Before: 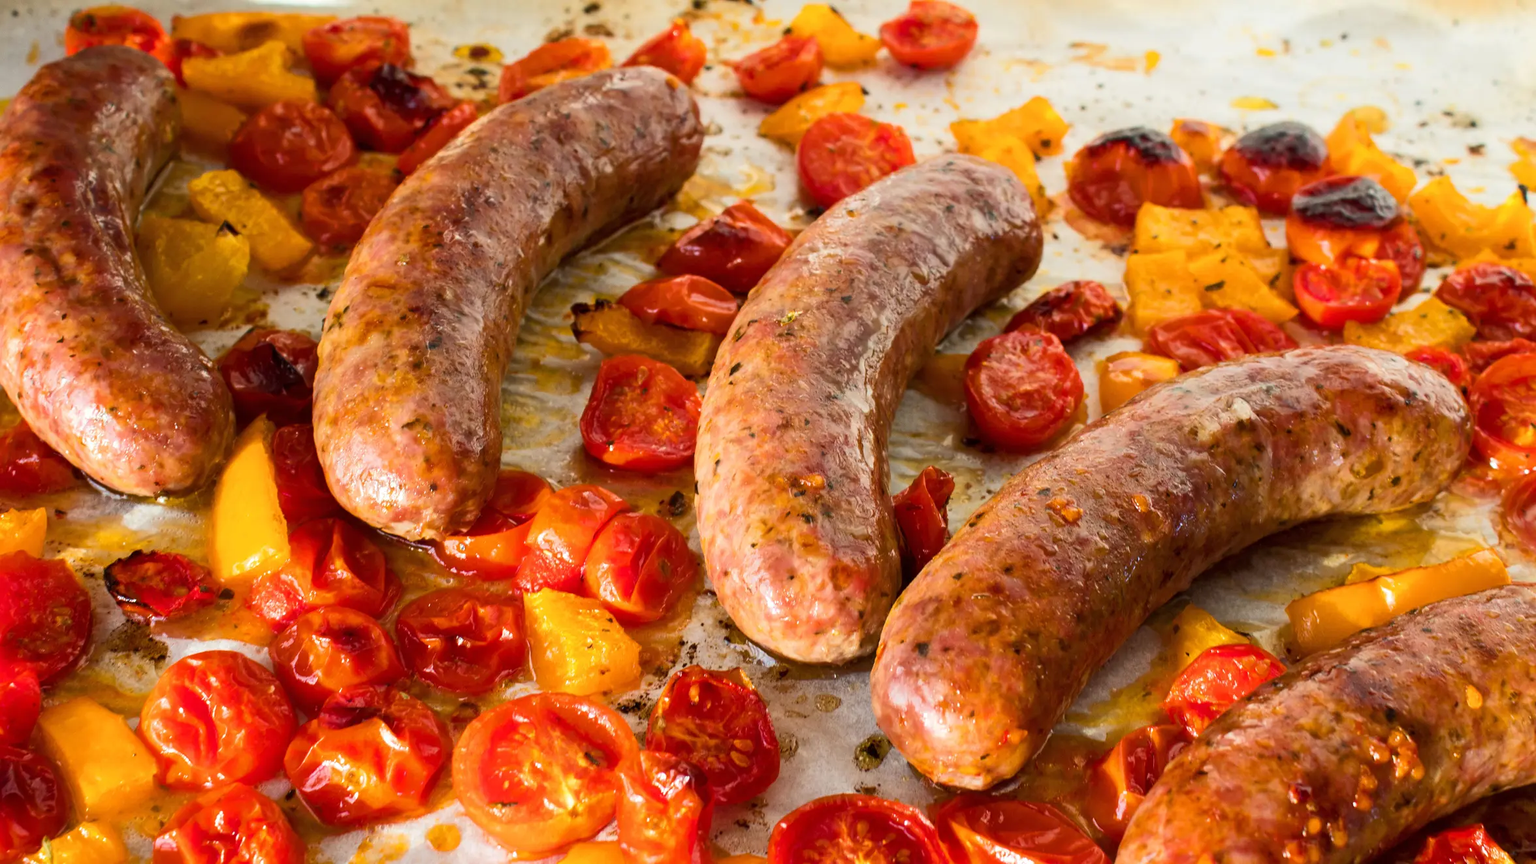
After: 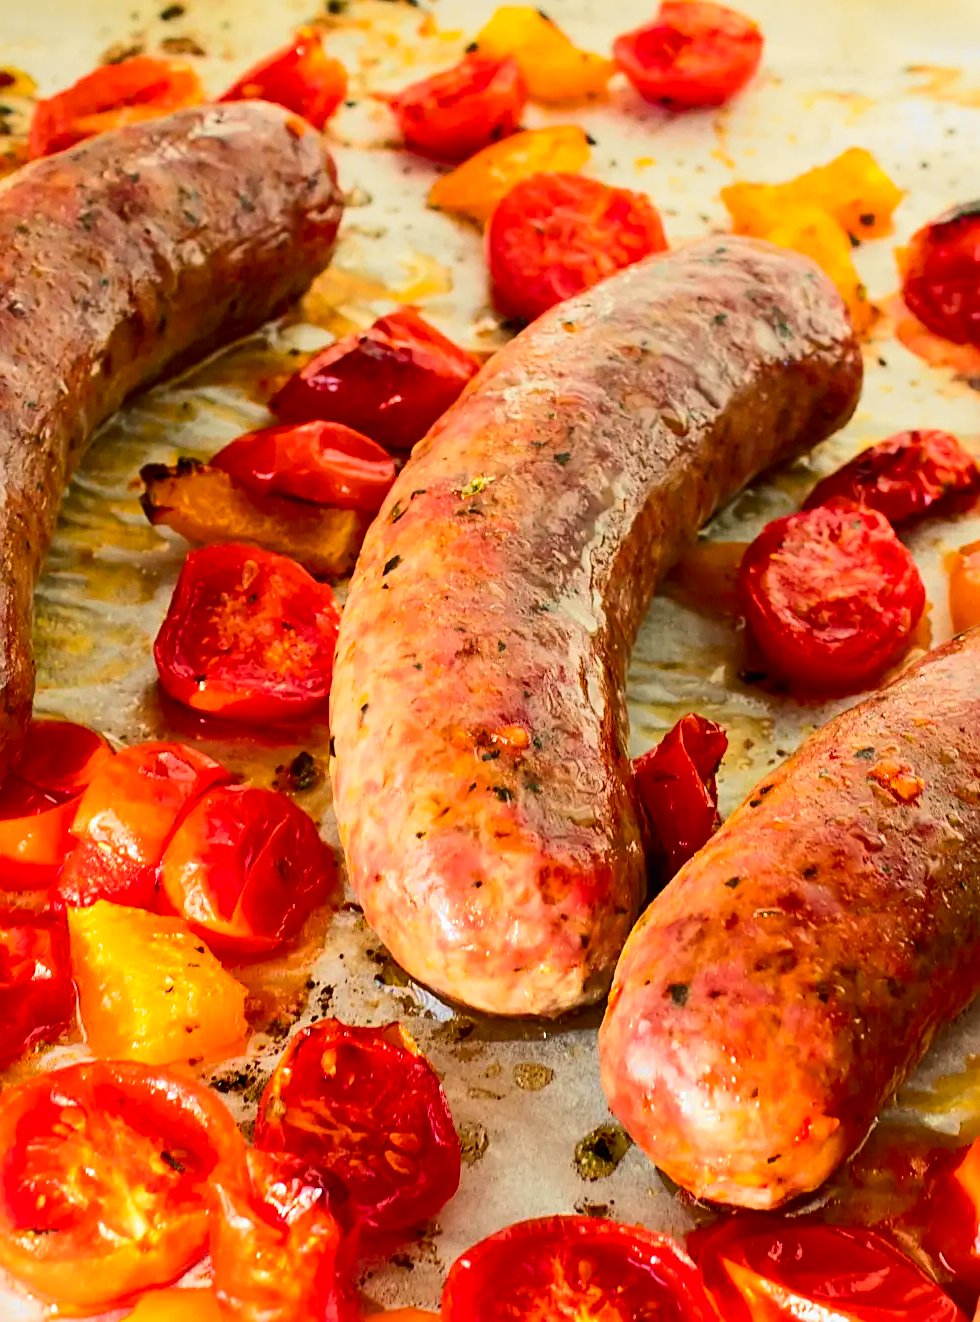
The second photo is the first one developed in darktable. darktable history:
sharpen: on, module defaults
crop: left 31.229%, right 27.105%
tone curve: curves: ch0 [(0, 0) (0.071, 0.047) (0.266, 0.26) (0.483, 0.554) (0.753, 0.811) (1, 0.983)]; ch1 [(0, 0) (0.346, 0.307) (0.408, 0.387) (0.463, 0.465) (0.482, 0.493) (0.502, 0.499) (0.517, 0.502) (0.55, 0.548) (0.597, 0.61) (0.651, 0.698) (1, 1)]; ch2 [(0, 0) (0.346, 0.34) (0.434, 0.46) (0.485, 0.494) (0.5, 0.498) (0.517, 0.506) (0.526, 0.545) (0.583, 0.61) (0.625, 0.659) (1, 1)], color space Lab, independent channels, preserve colors none
contrast brightness saturation: saturation 0.1
